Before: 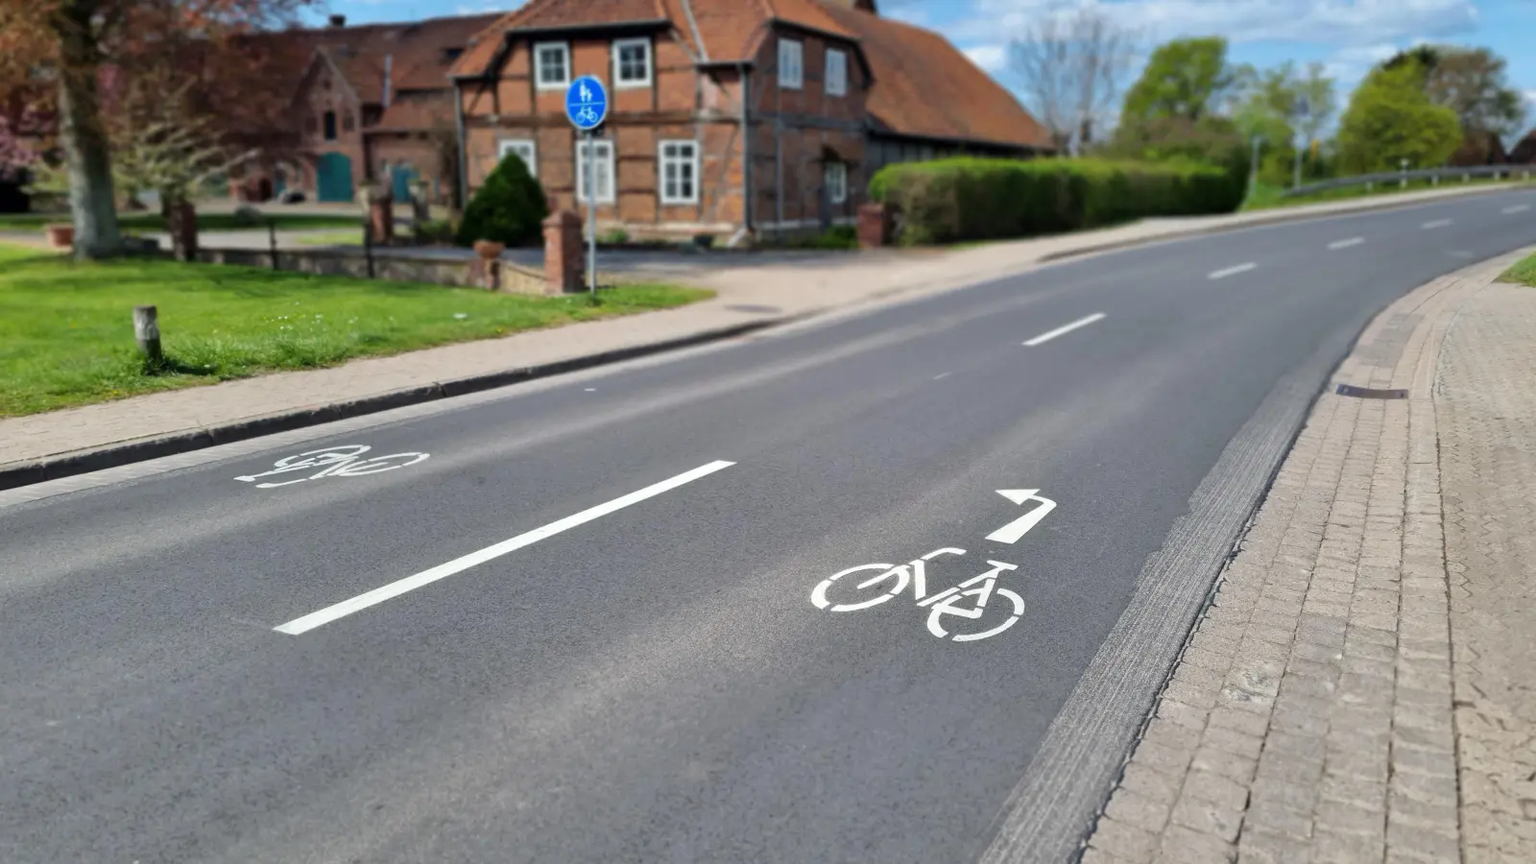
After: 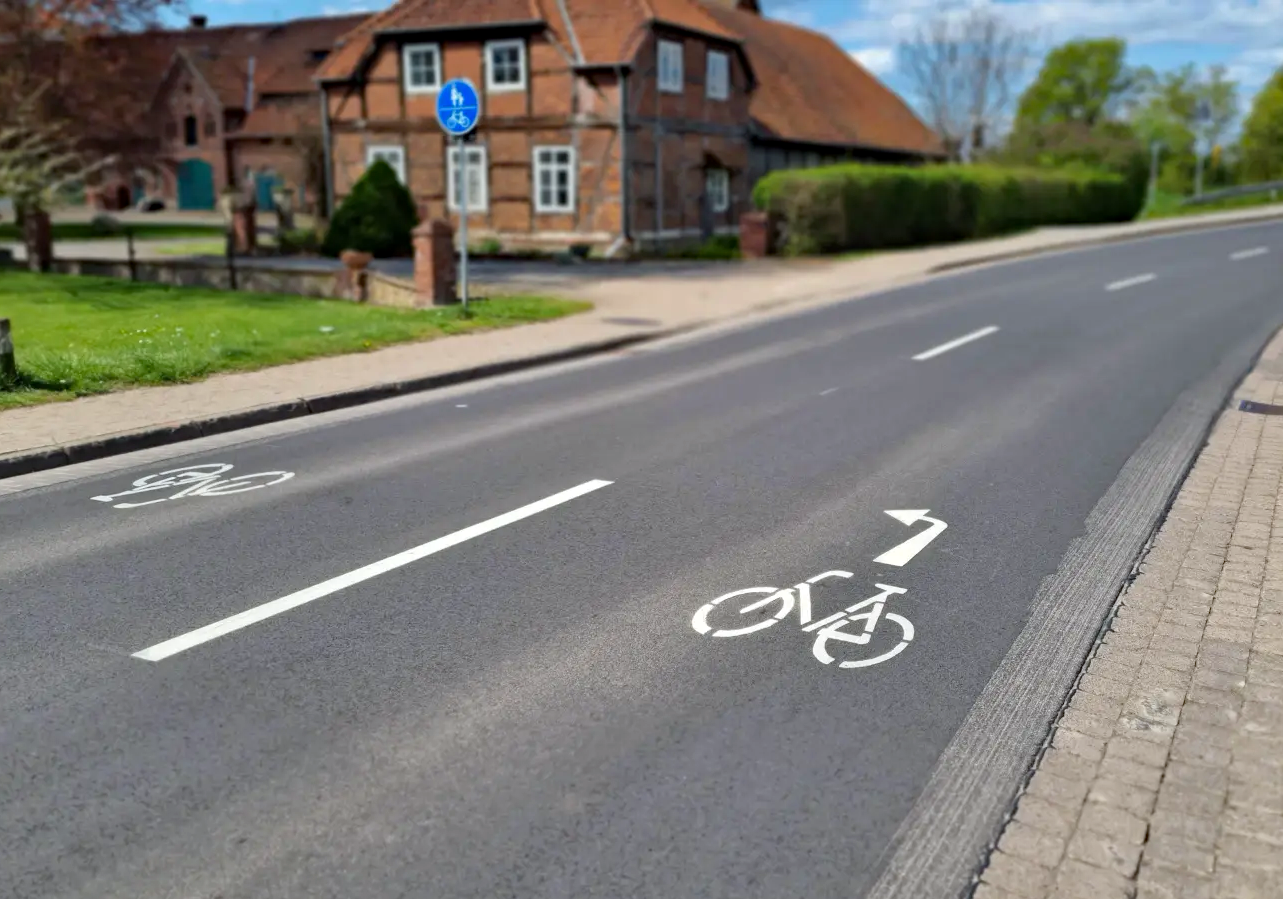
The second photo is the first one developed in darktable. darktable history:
crop and rotate: left 9.597%, right 10.195%
haze removal: compatibility mode true, adaptive false
